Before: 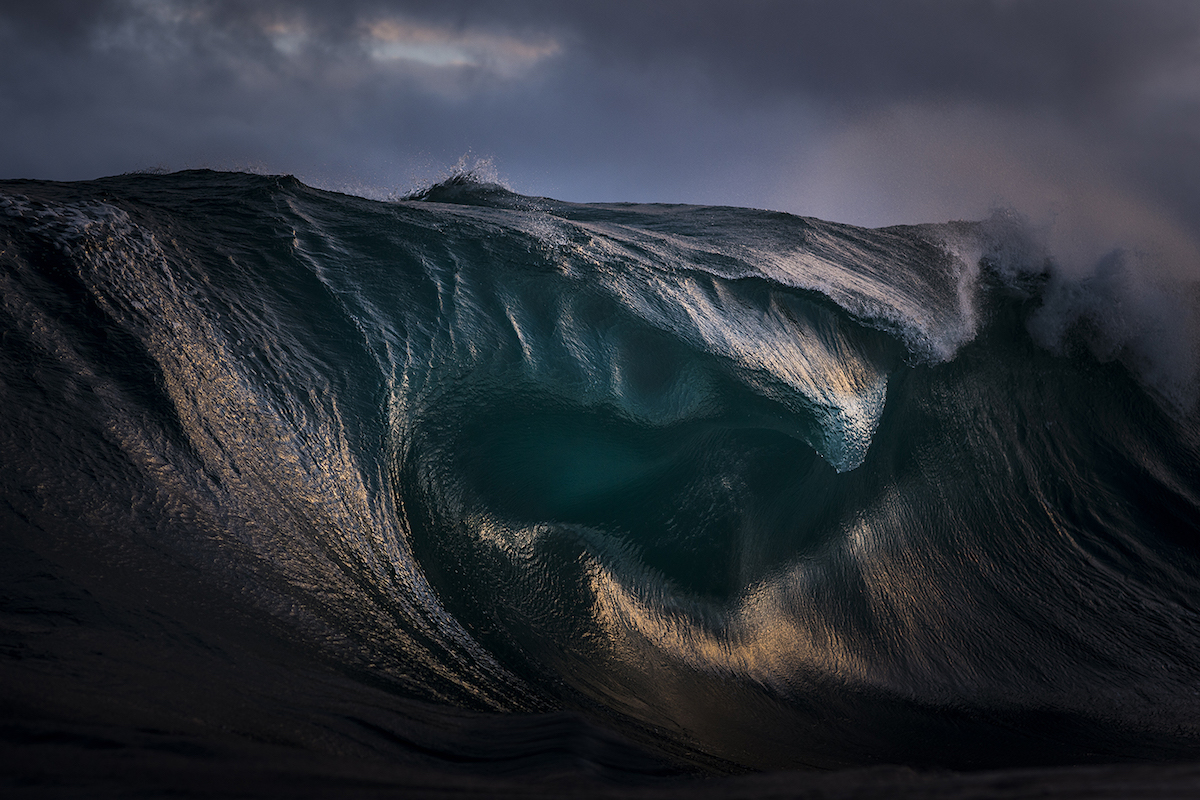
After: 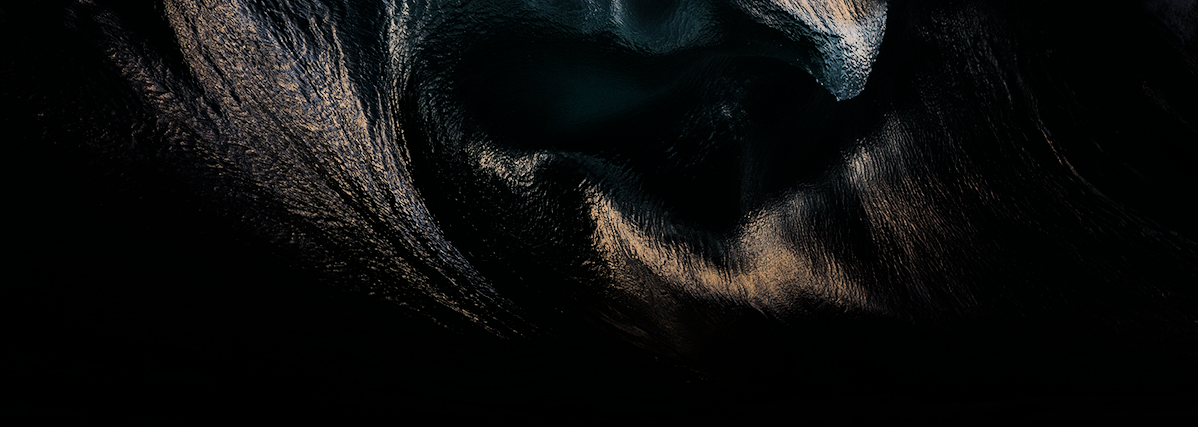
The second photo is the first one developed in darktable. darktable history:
crop and rotate: top 46.606%, right 0.114%
filmic rgb: black relative exposure -5.02 EV, white relative exposure 3.96 EV, hardness 2.88, contrast 1.3
